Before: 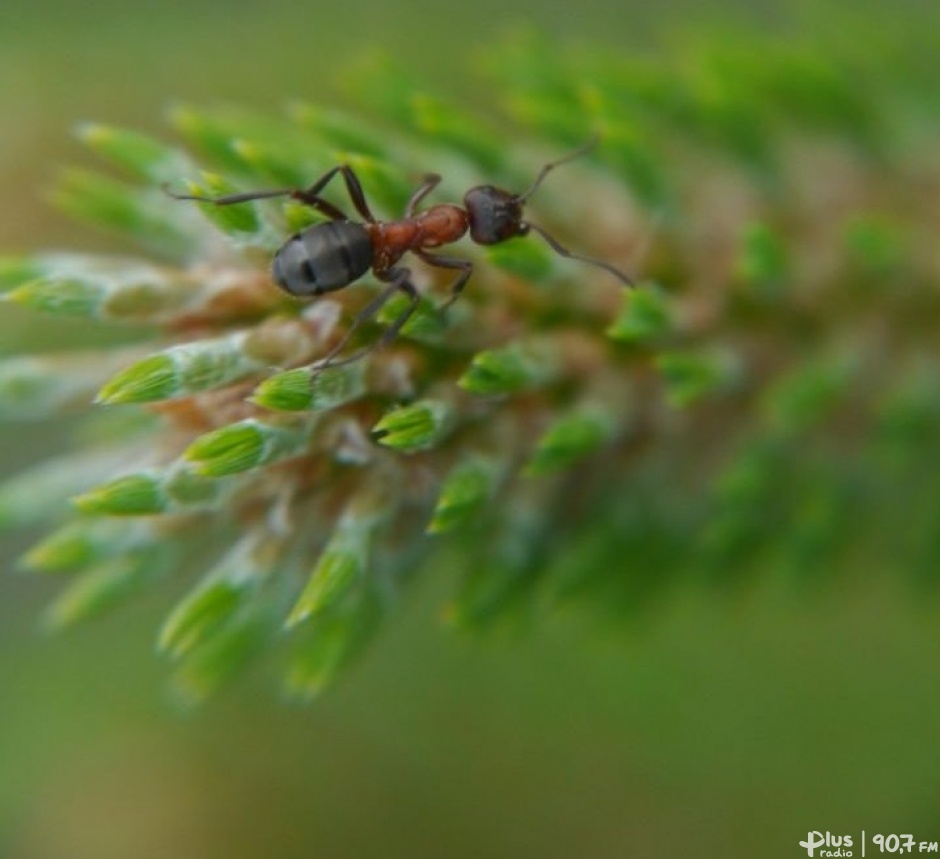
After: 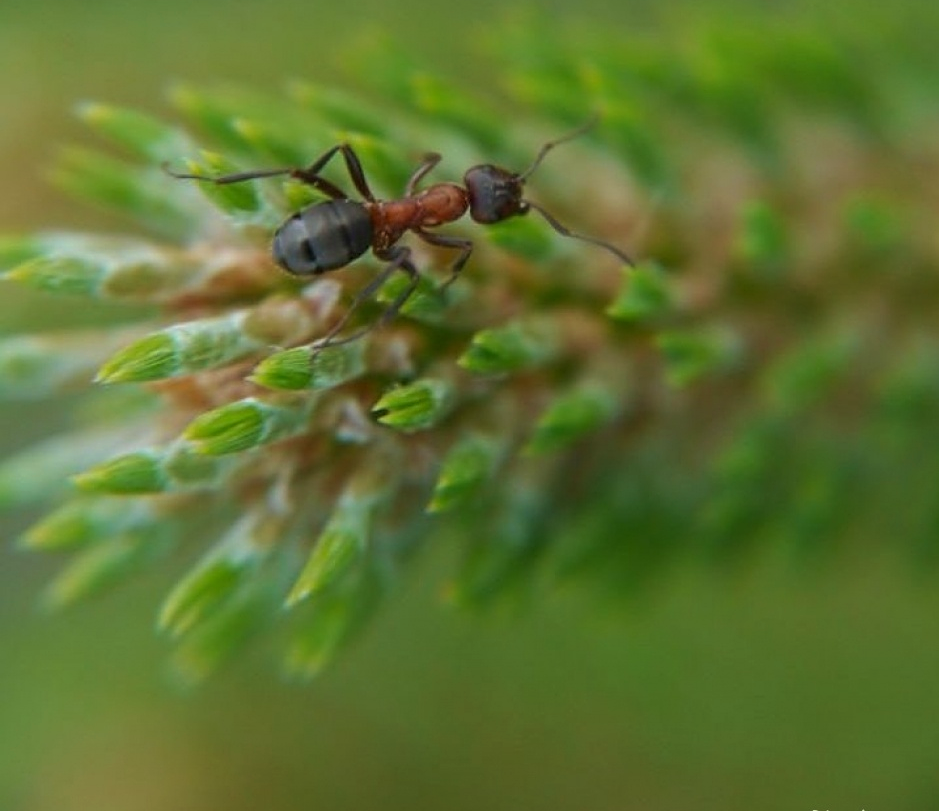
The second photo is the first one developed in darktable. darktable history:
crop and rotate: top 2.479%, bottom 3.018%
velvia: on, module defaults
sharpen: on, module defaults
